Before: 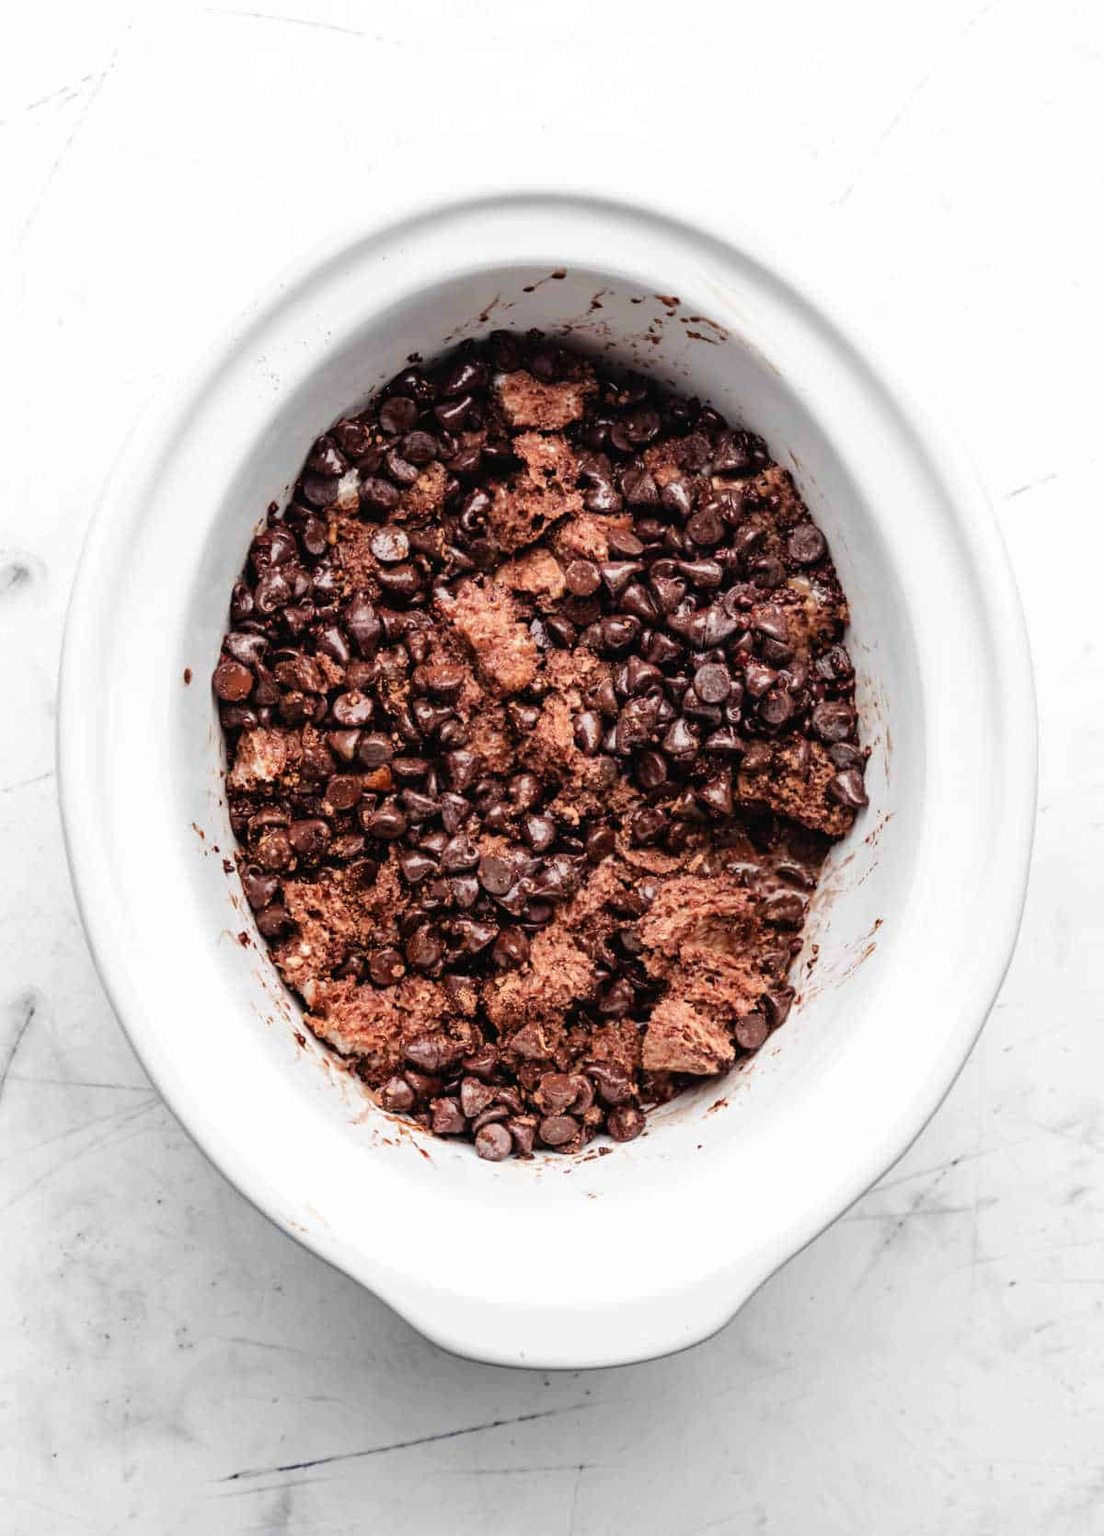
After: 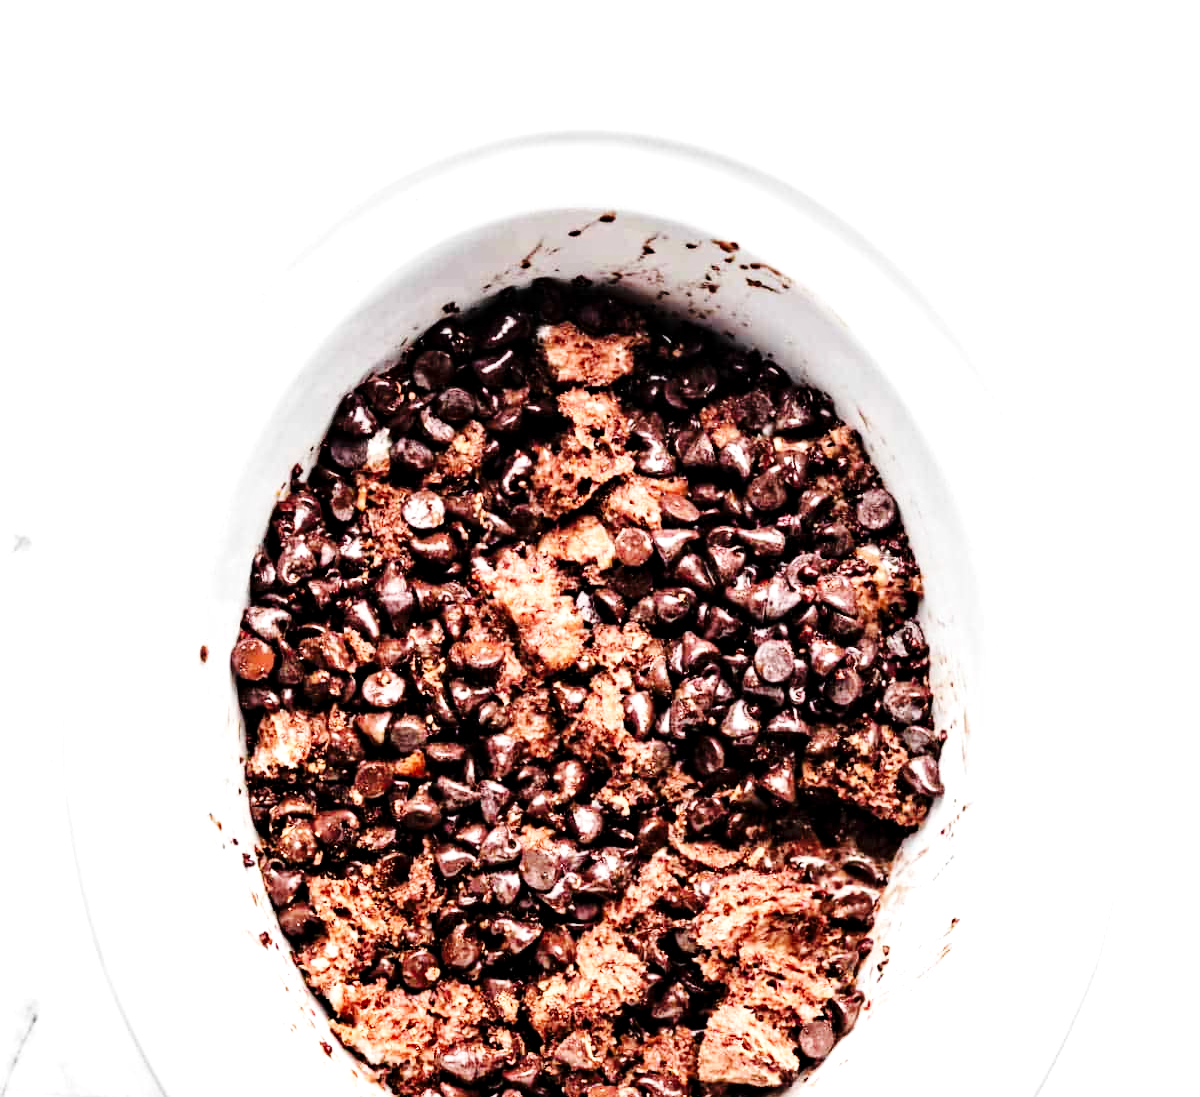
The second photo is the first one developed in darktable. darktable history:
base curve: curves: ch0 [(0, 0) (0.032, 0.025) (0.121, 0.166) (0.206, 0.329) (0.605, 0.79) (1, 1)], preserve colors none
tone equalizer: -8 EV -0.75 EV, -7 EV -0.707 EV, -6 EV -0.591 EV, -5 EV -0.398 EV, -3 EV 0.39 EV, -2 EV 0.6 EV, -1 EV 0.694 EV, +0 EV 0.749 EV
crop and rotate: top 4.881%, bottom 29.386%
contrast equalizer: y [[0.5, 0.486, 0.447, 0.446, 0.489, 0.5], [0.5 ×6], [0.5 ×6], [0 ×6], [0 ×6]], mix -0.991
